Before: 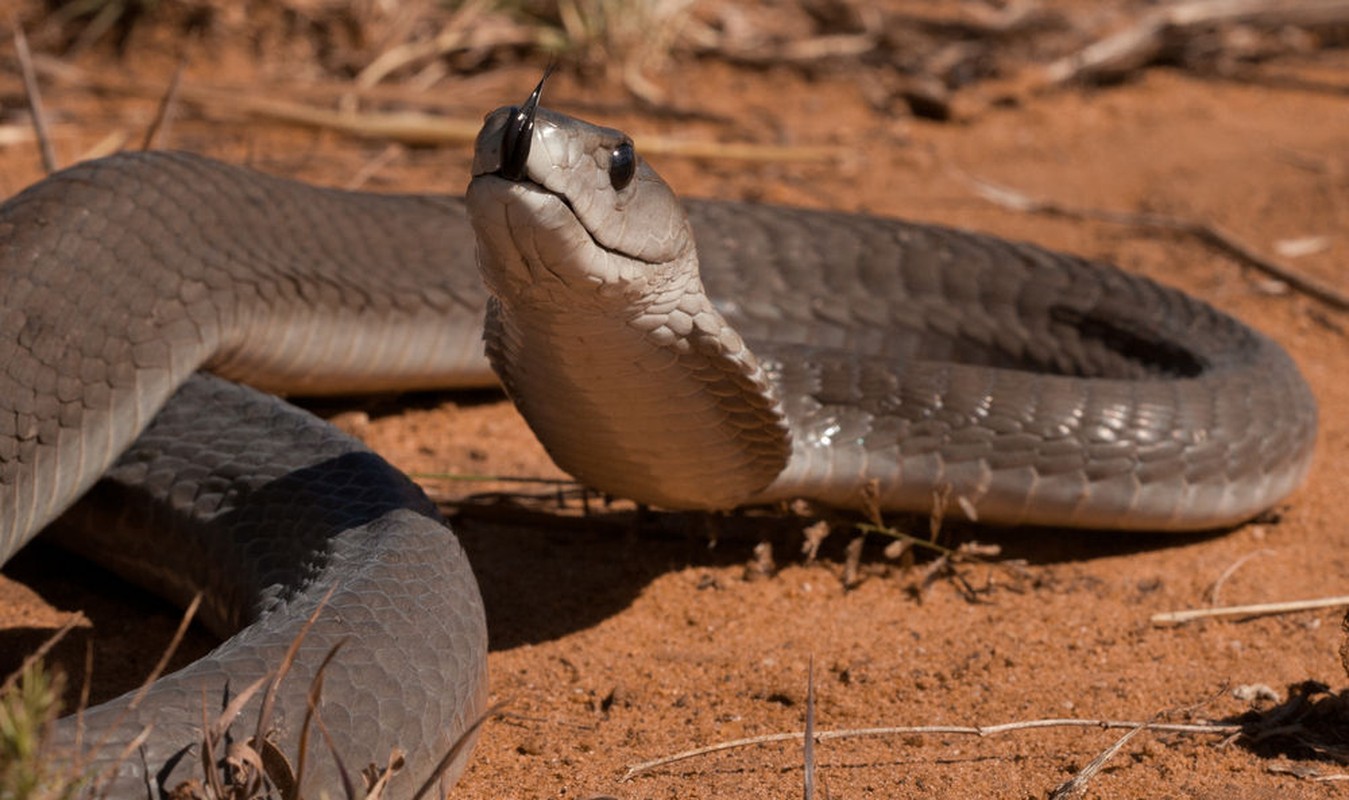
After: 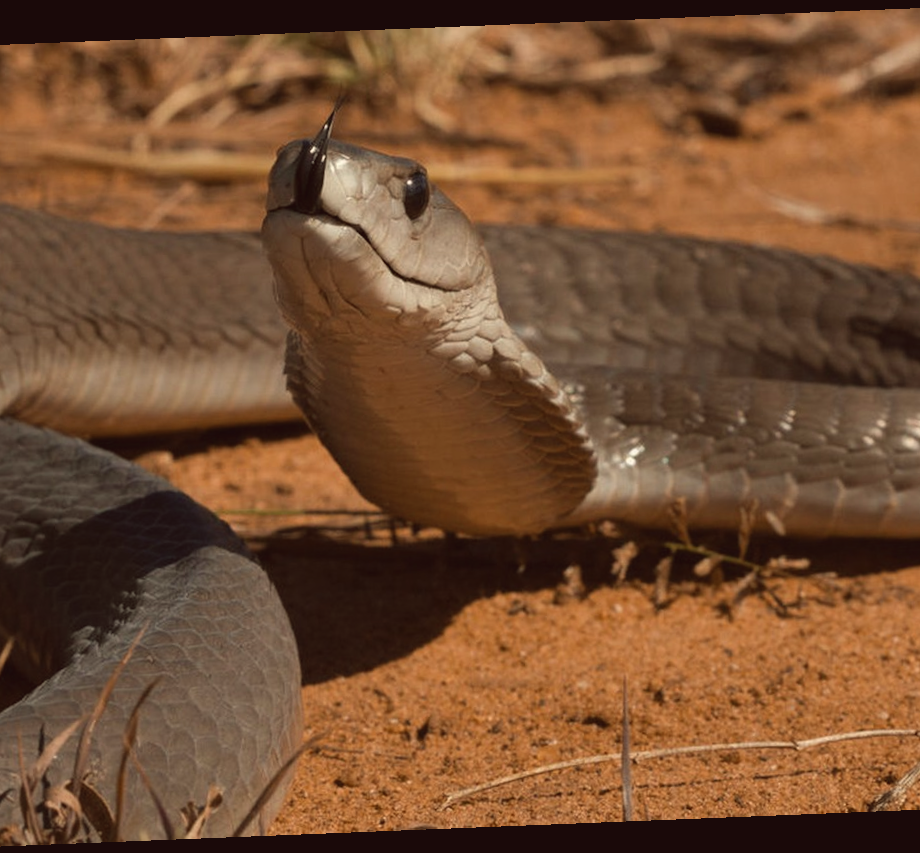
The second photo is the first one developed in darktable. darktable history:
crop and rotate: left 15.446%, right 17.836%
rotate and perspective: rotation -2.29°, automatic cropping off
color balance: lift [1.005, 1.002, 0.998, 0.998], gamma [1, 1.021, 1.02, 0.979], gain [0.923, 1.066, 1.056, 0.934]
